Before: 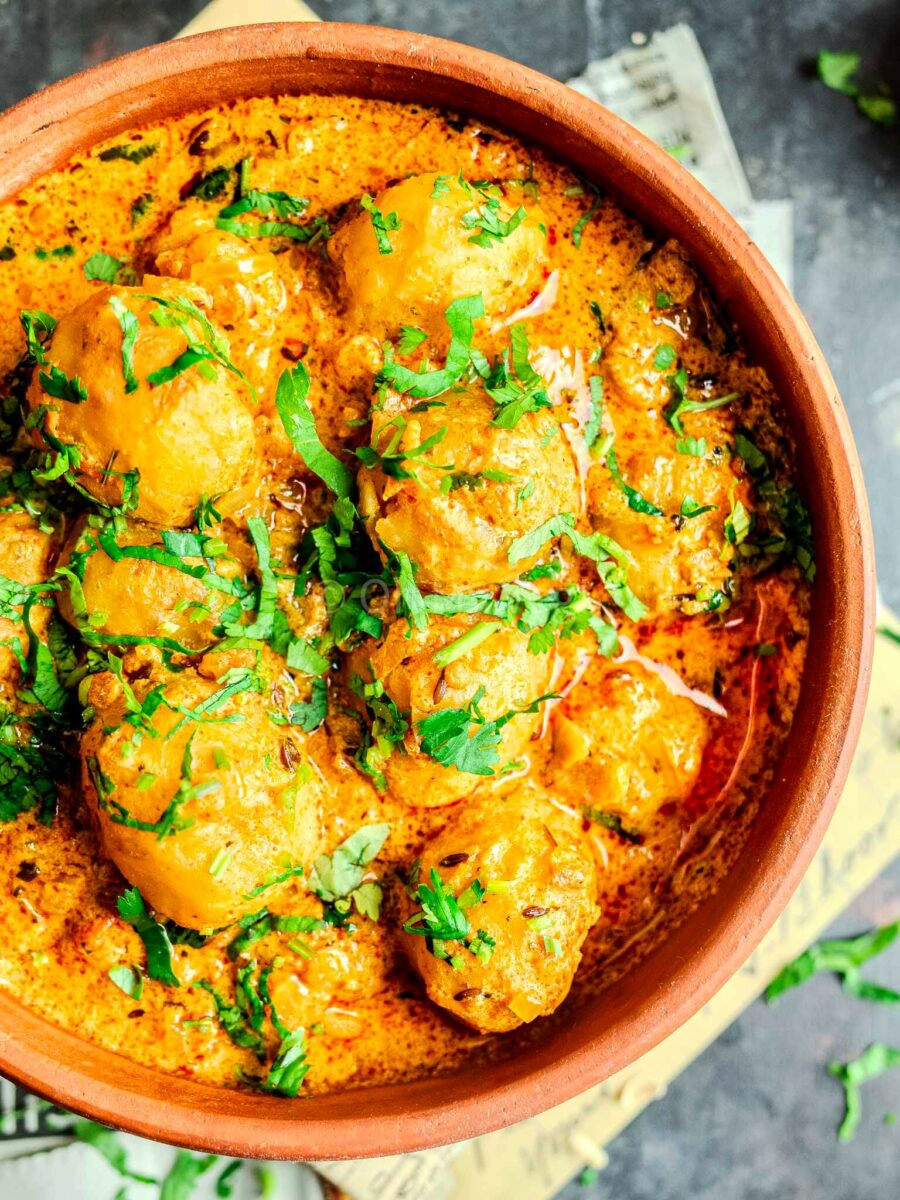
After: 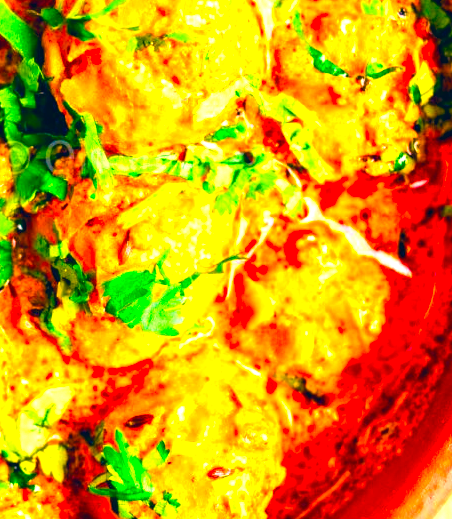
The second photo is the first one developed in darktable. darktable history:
color correction: highlights a* 17.03, highlights b* 0.205, shadows a* -15.38, shadows b* -14.56, saturation 1.5
crop: left 35.03%, top 36.625%, right 14.663%, bottom 20.057%
exposure: exposure 1 EV, compensate highlight preservation false
color balance rgb: perceptual saturation grading › global saturation 20%, global vibrance 20%
